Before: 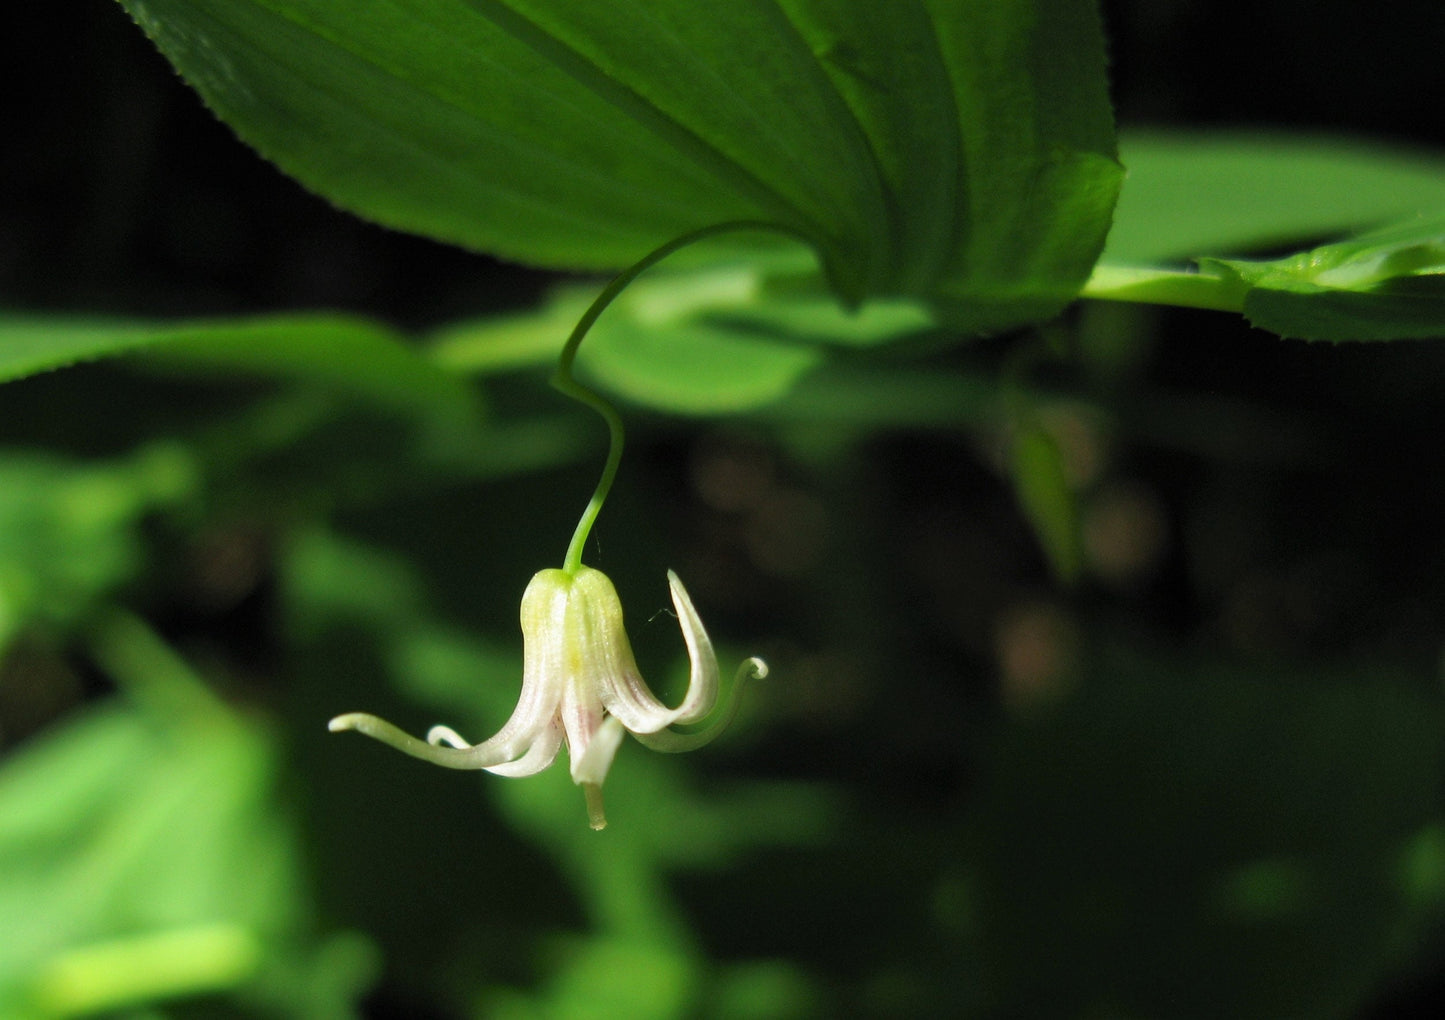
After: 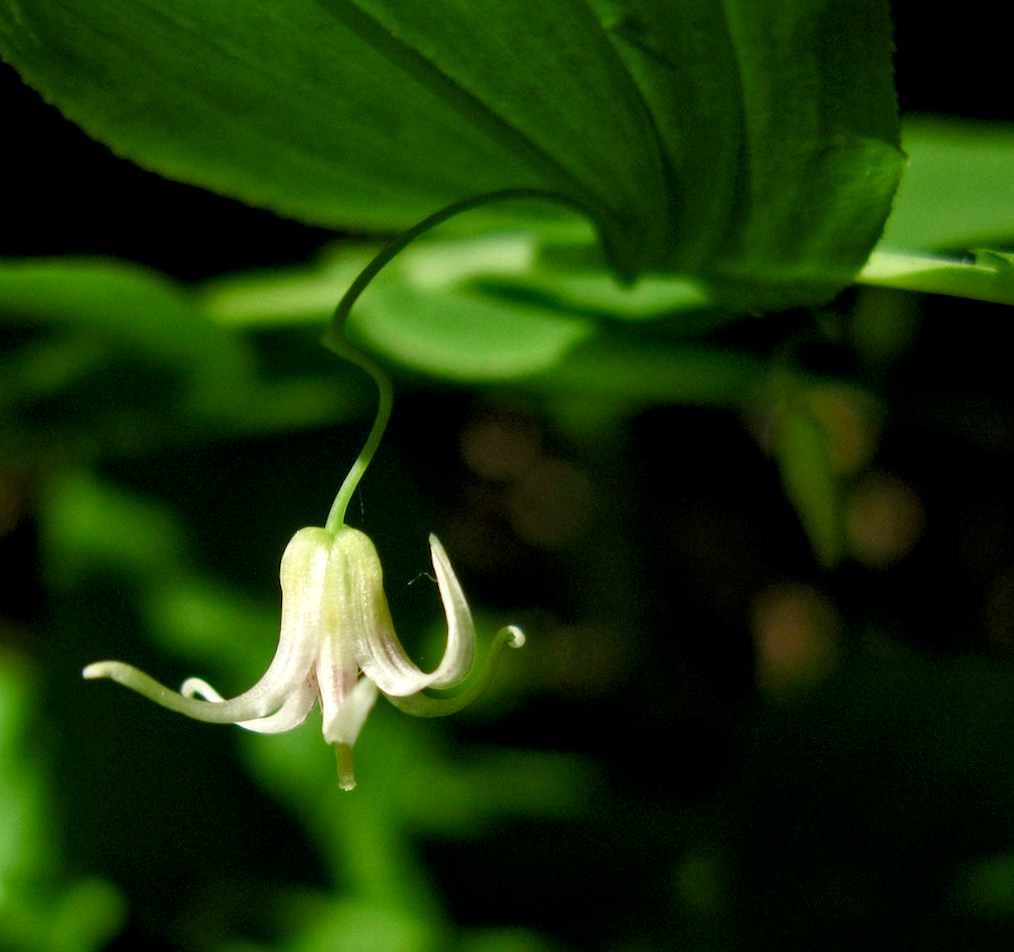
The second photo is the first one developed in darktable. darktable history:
crop and rotate: angle -2.89°, left 13.939%, top 0.044%, right 10.898%, bottom 0.017%
local contrast: mode bilateral grid, contrast 31, coarseness 25, midtone range 0.2
color balance rgb: highlights gain › luminance 5.631%, highlights gain › chroma 2.531%, highlights gain › hue 90.98°, global offset › luminance -0.479%, perceptual saturation grading › global saturation 20%, perceptual saturation grading › highlights -49.8%, perceptual saturation grading › shadows 24.012%, global vibrance 20%
